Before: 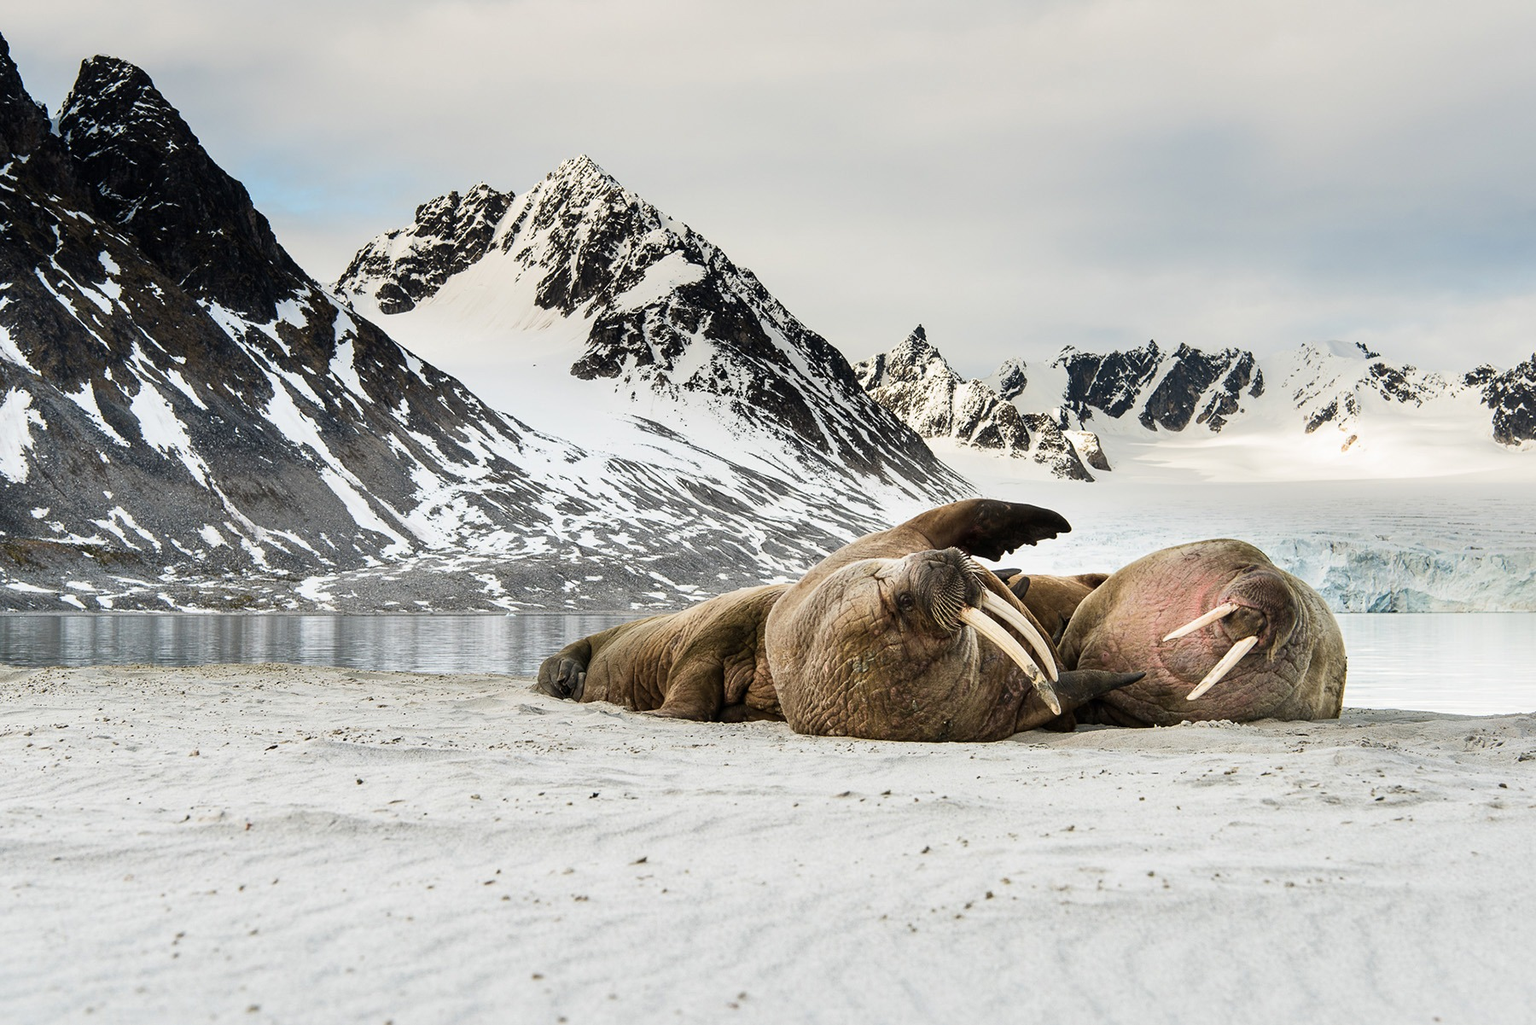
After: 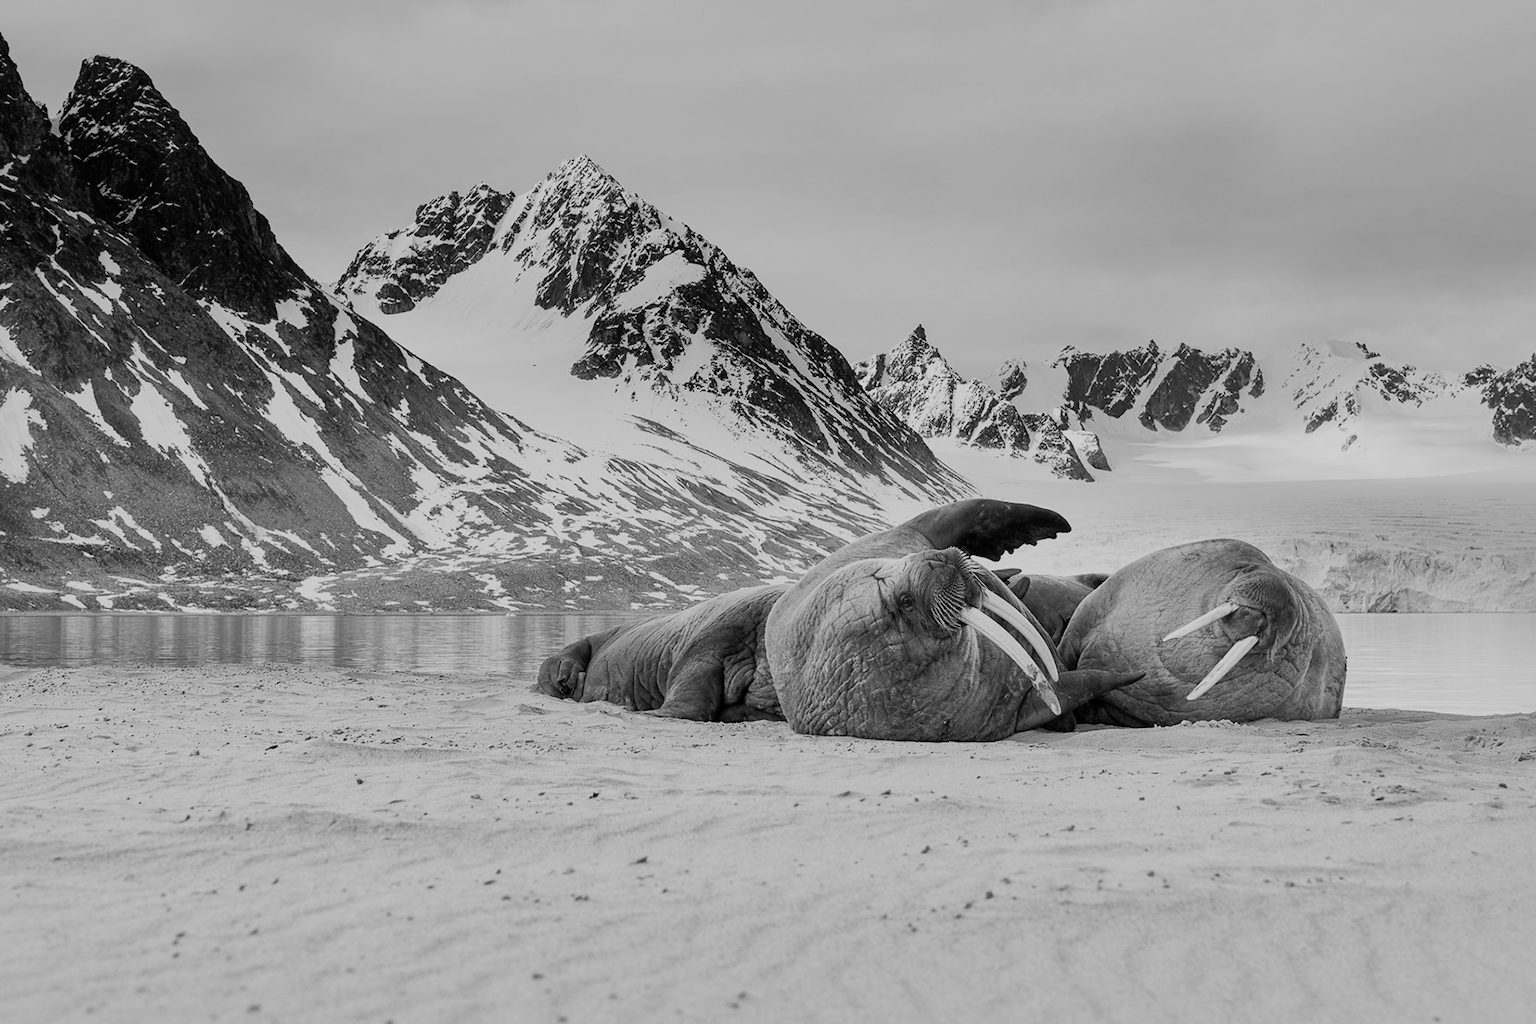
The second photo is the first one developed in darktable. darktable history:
shadows and highlights: on, module defaults
filmic rgb: black relative exposure -12 EV, white relative exposure 2.8 EV, threshold 3 EV, target black luminance 0%, hardness 8.06, latitude 70.41%, contrast 1.14, highlights saturation mix 10%, shadows ↔ highlights balance -0.388%, color science v4 (2020), iterations of high-quality reconstruction 10, contrast in shadows soft, contrast in highlights soft, enable highlight reconstruction true
color balance rgb: shadows lift › chroma 1%, shadows lift › hue 113°, highlights gain › chroma 0.2%, highlights gain › hue 333°, perceptual saturation grading › global saturation 20%, perceptual saturation grading › highlights -50%, perceptual saturation grading › shadows 25%, contrast -20%
monochrome: on, module defaults
